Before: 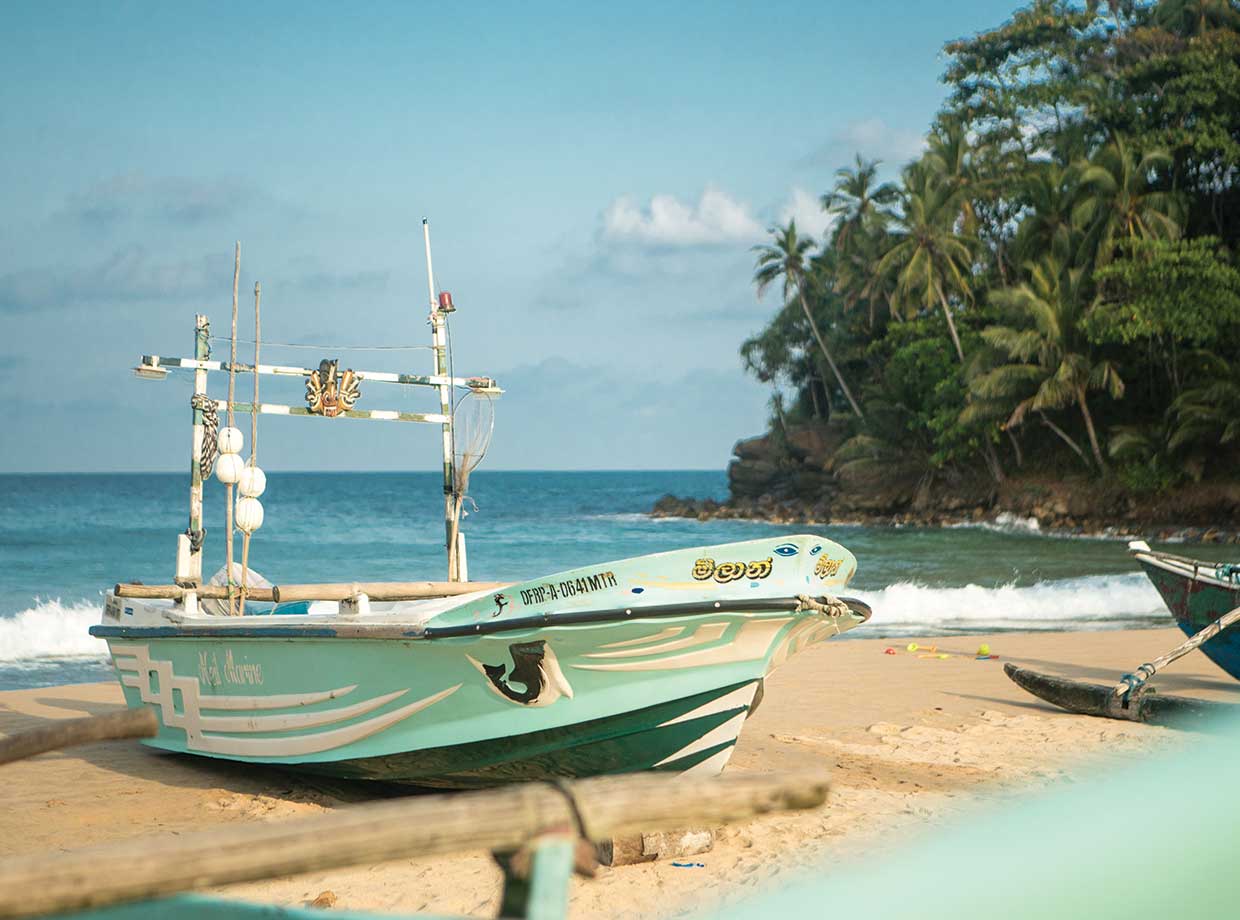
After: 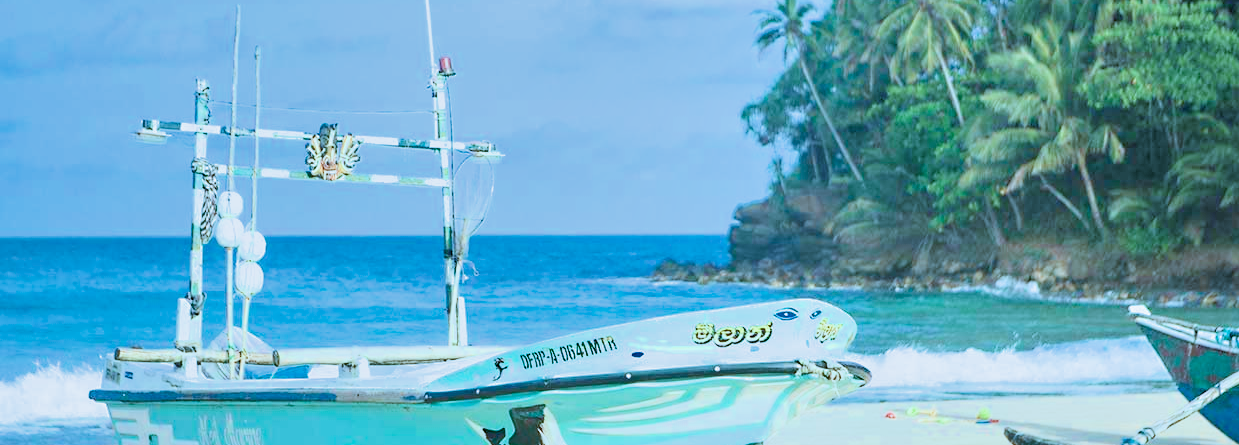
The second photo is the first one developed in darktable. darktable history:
sharpen: radius 5.289, amount 0.311, threshold 26.223
exposure: exposure 2.262 EV, compensate exposure bias true, compensate highlight preservation false
color correction: highlights b* -0.046, saturation 0.977
shadows and highlights: shadows 43.71, white point adjustment -1.29, soften with gaussian
color calibration: illuminant custom, x 0.432, y 0.394, temperature 3074.11 K
crop and rotate: top 25.817%, bottom 25.806%
filmic rgb: middle gray luminance 4.06%, black relative exposure -12.97 EV, white relative exposure 5 EV, target black luminance 0%, hardness 5.19, latitude 59.66%, contrast 0.753, highlights saturation mix 5.74%, shadows ↔ highlights balance 26.23%, iterations of high-quality reconstruction 0
